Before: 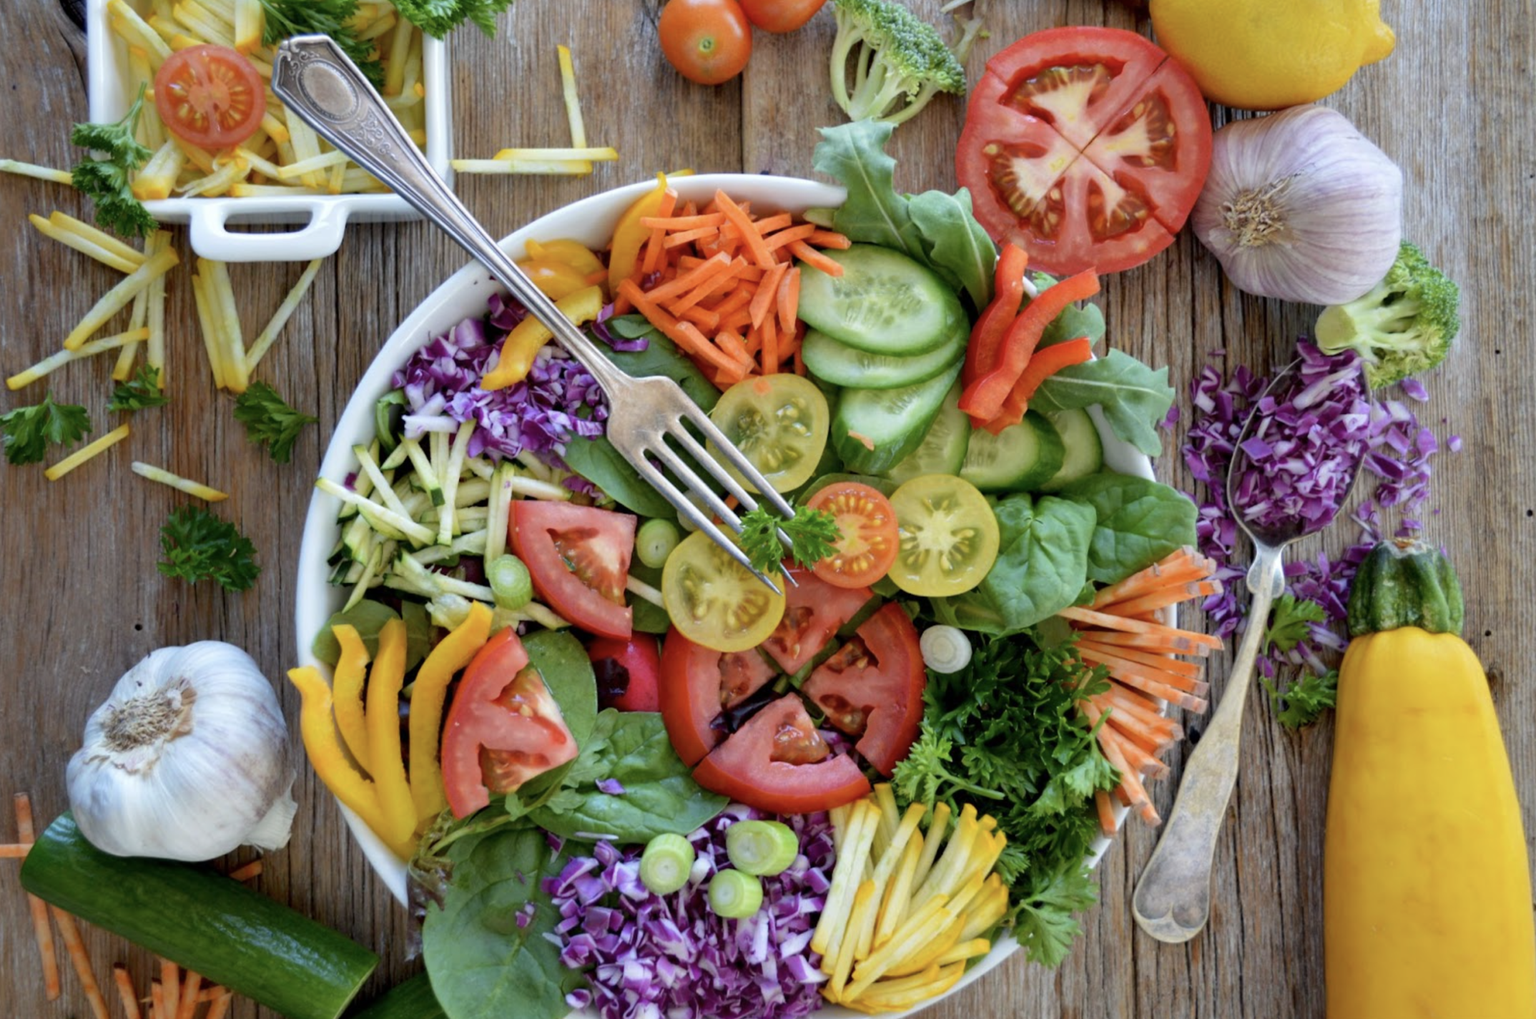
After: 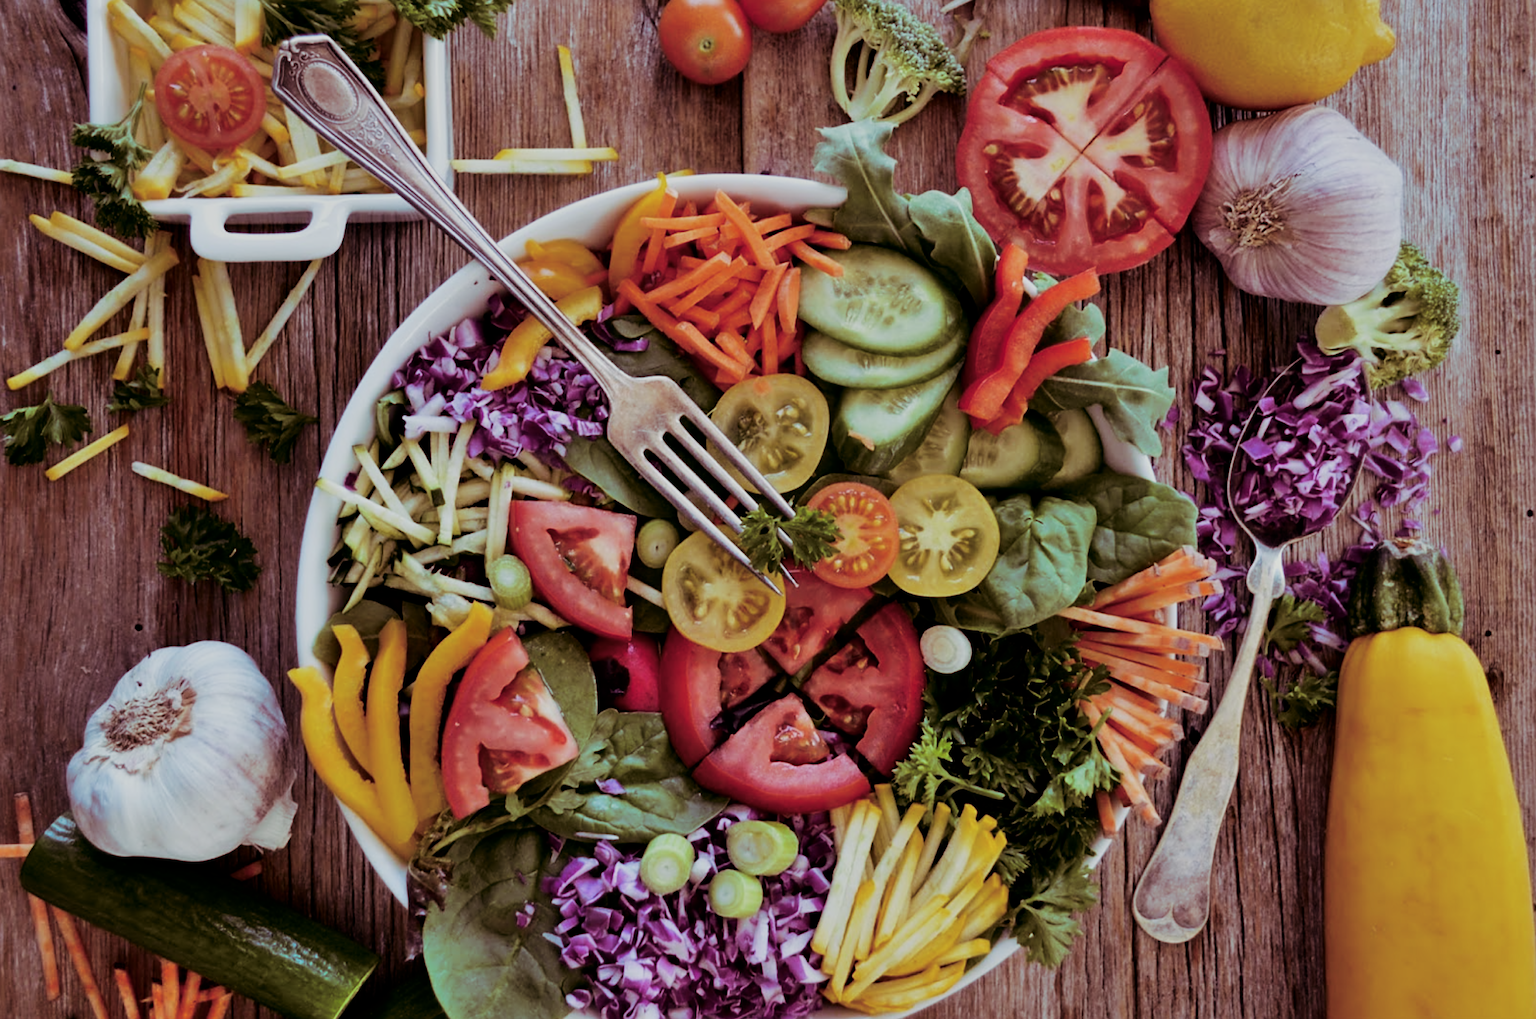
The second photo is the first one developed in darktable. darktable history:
shadows and highlights: low approximation 0.01, soften with gaussian
split-toning: on, module defaults
contrast brightness saturation: contrast 0.07, brightness -0.13, saturation 0.06
sharpen: on, module defaults
sigmoid: skew -0.2, preserve hue 0%, red attenuation 0.1, red rotation 0.035, green attenuation 0.1, green rotation -0.017, blue attenuation 0.15, blue rotation -0.052, base primaries Rec2020
